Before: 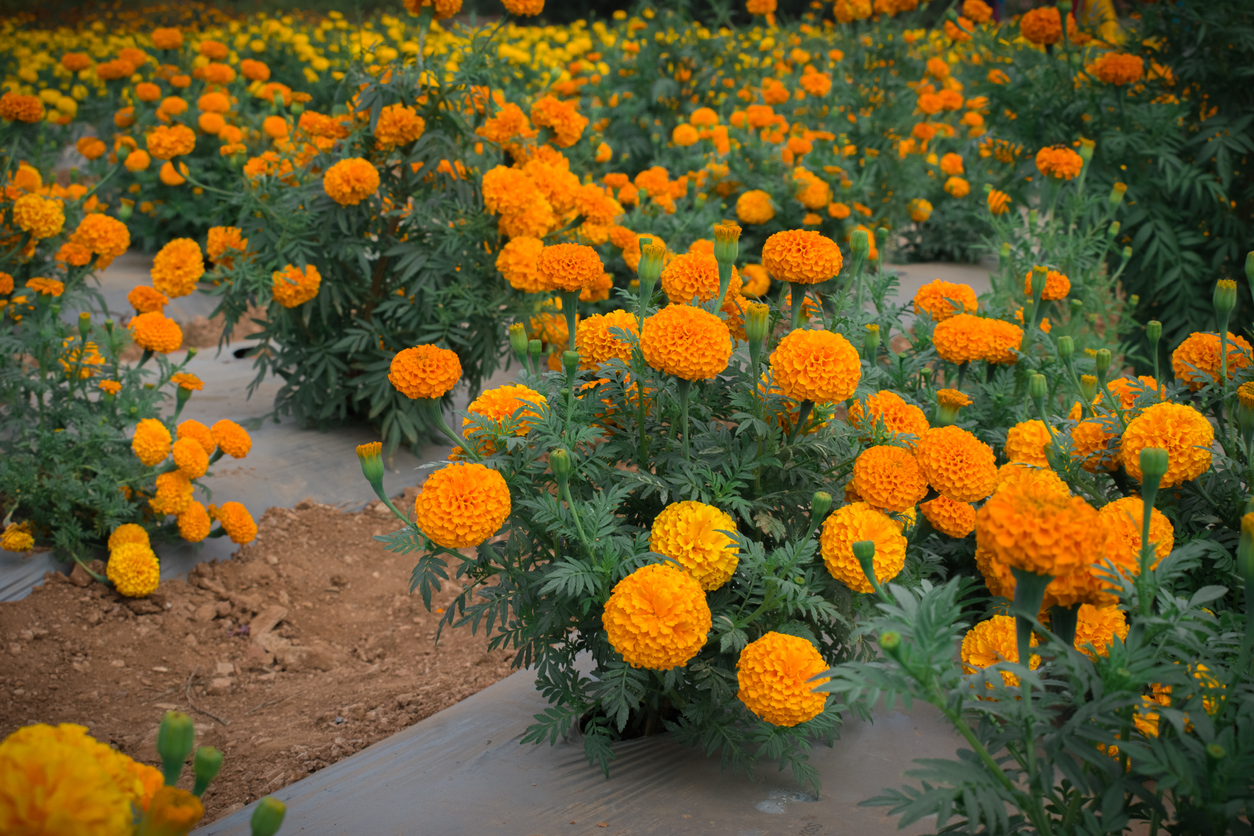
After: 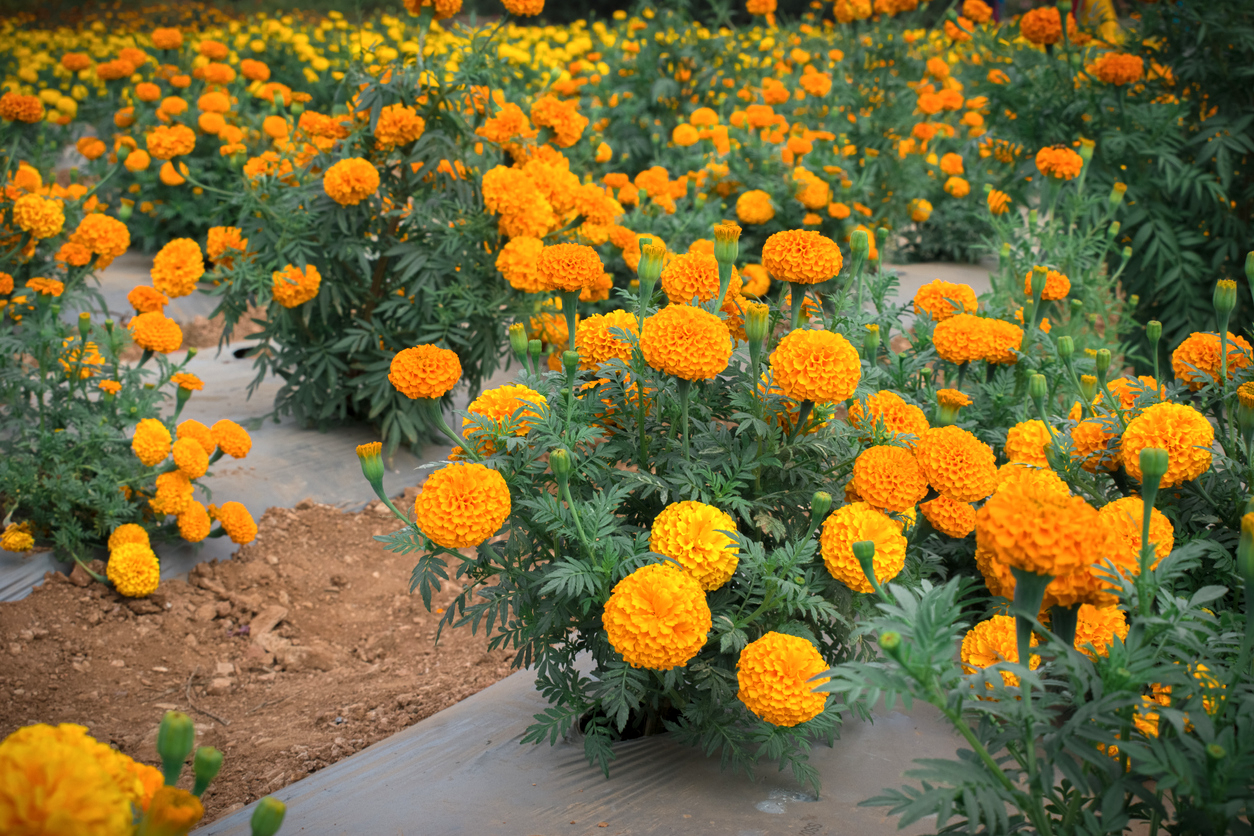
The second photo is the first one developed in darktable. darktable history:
local contrast: highlights 106%, shadows 98%, detail 119%, midtone range 0.2
exposure: black level correction 0, exposure 0.499 EV, compensate highlight preservation false
